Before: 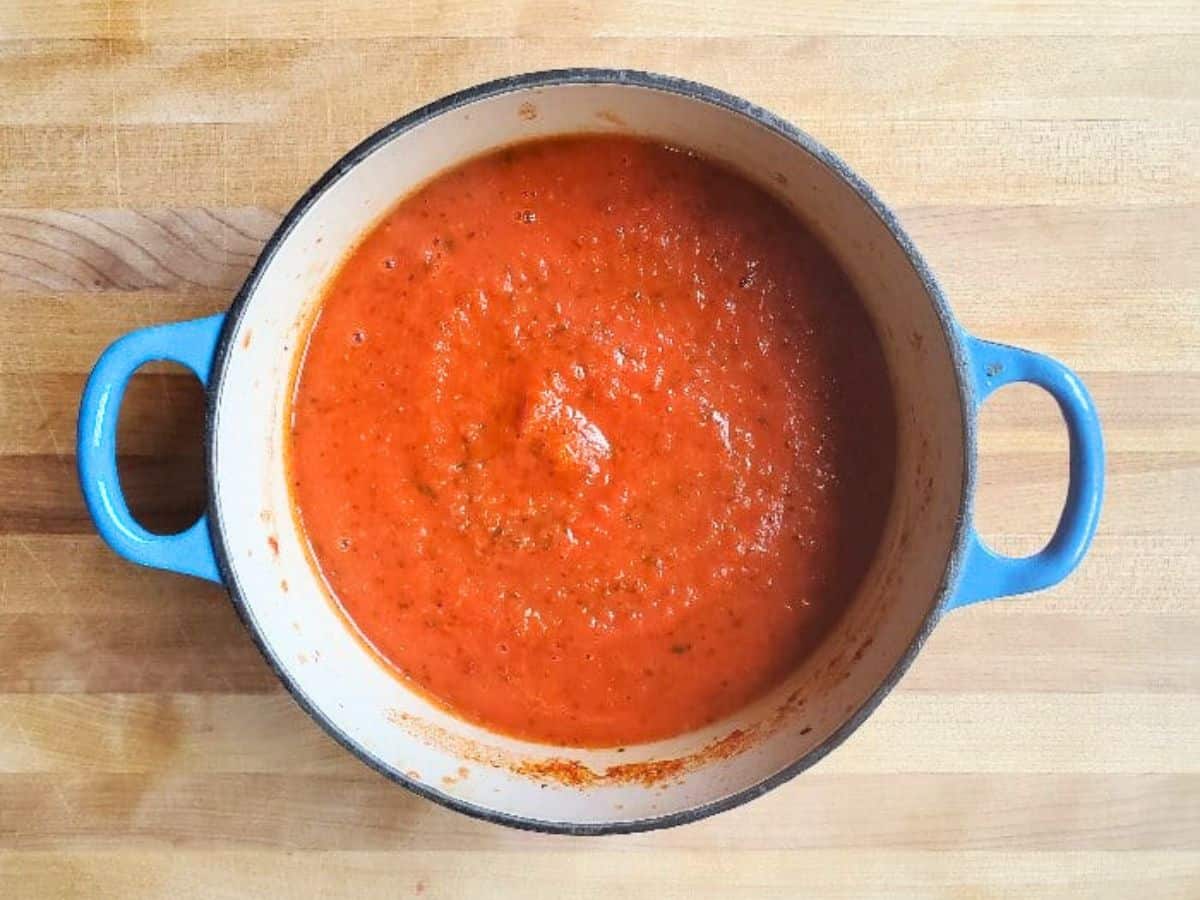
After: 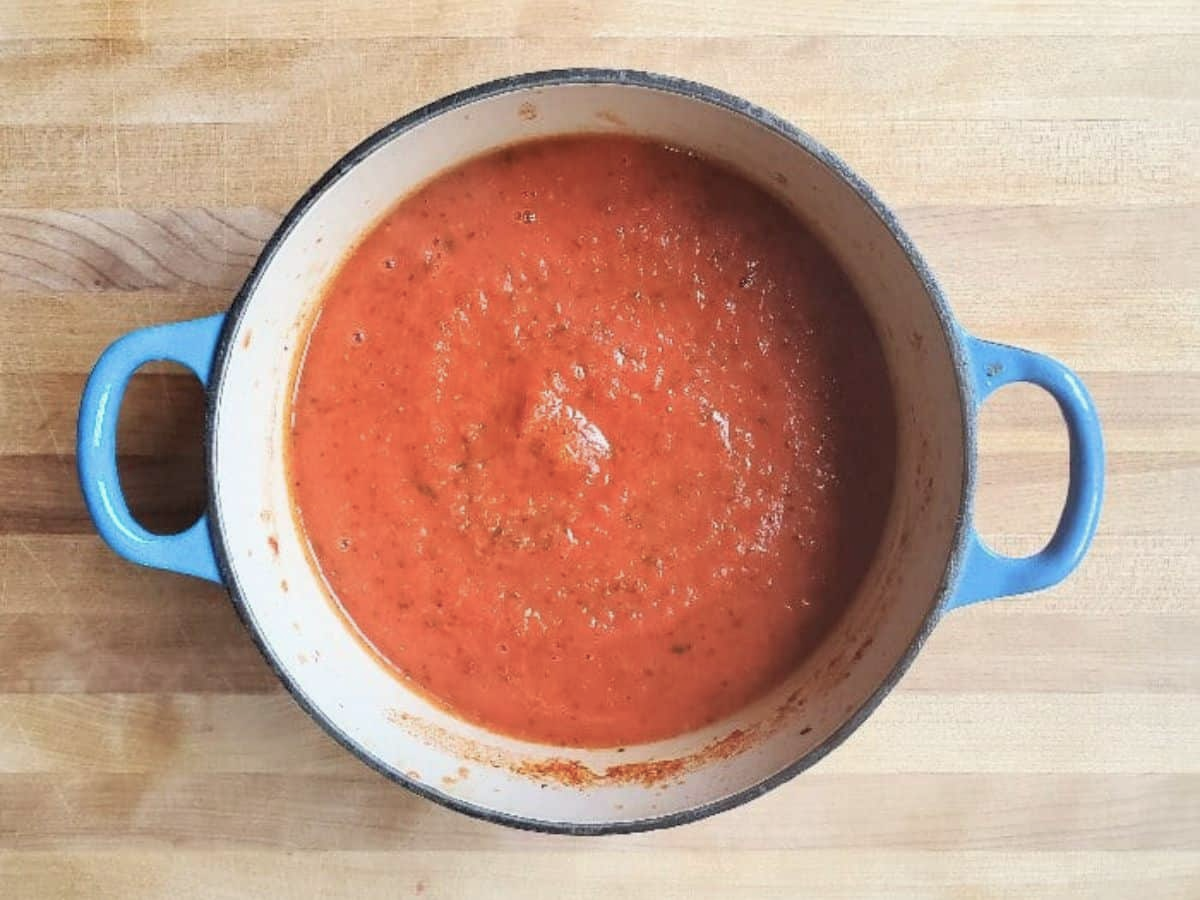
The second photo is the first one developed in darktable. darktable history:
color balance: input saturation 80.07%
local contrast: mode bilateral grid, contrast 100, coarseness 100, detail 91%, midtone range 0.2
